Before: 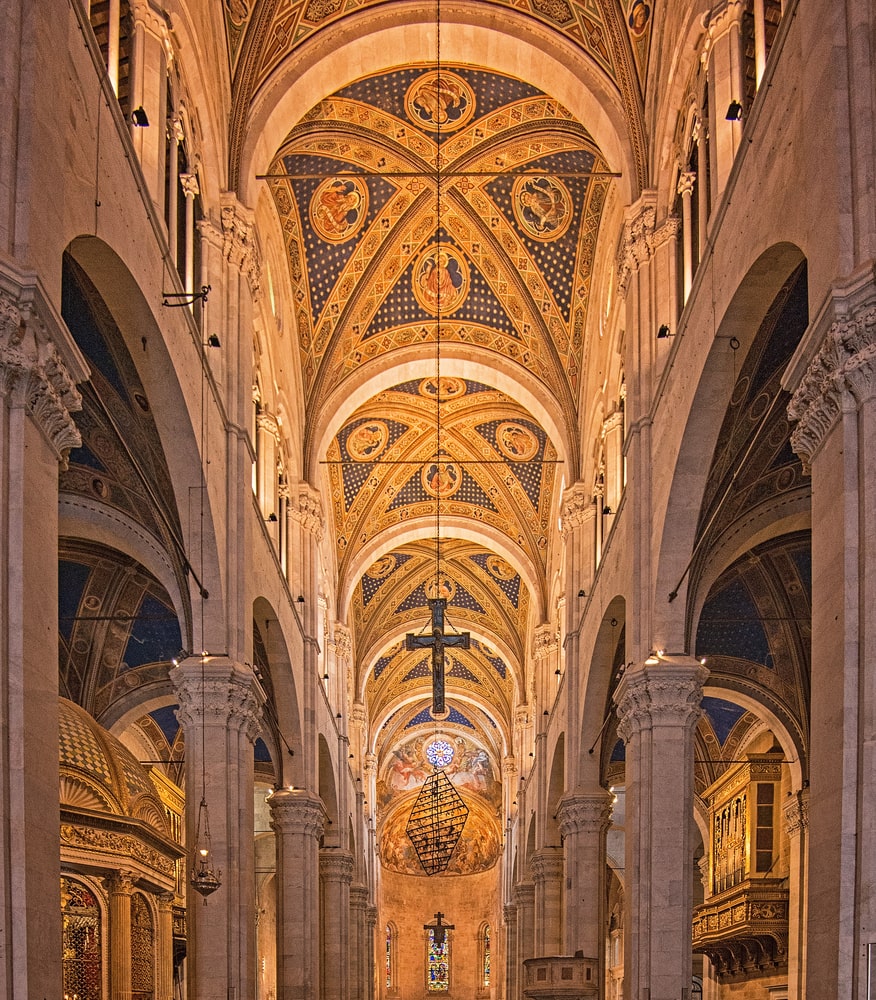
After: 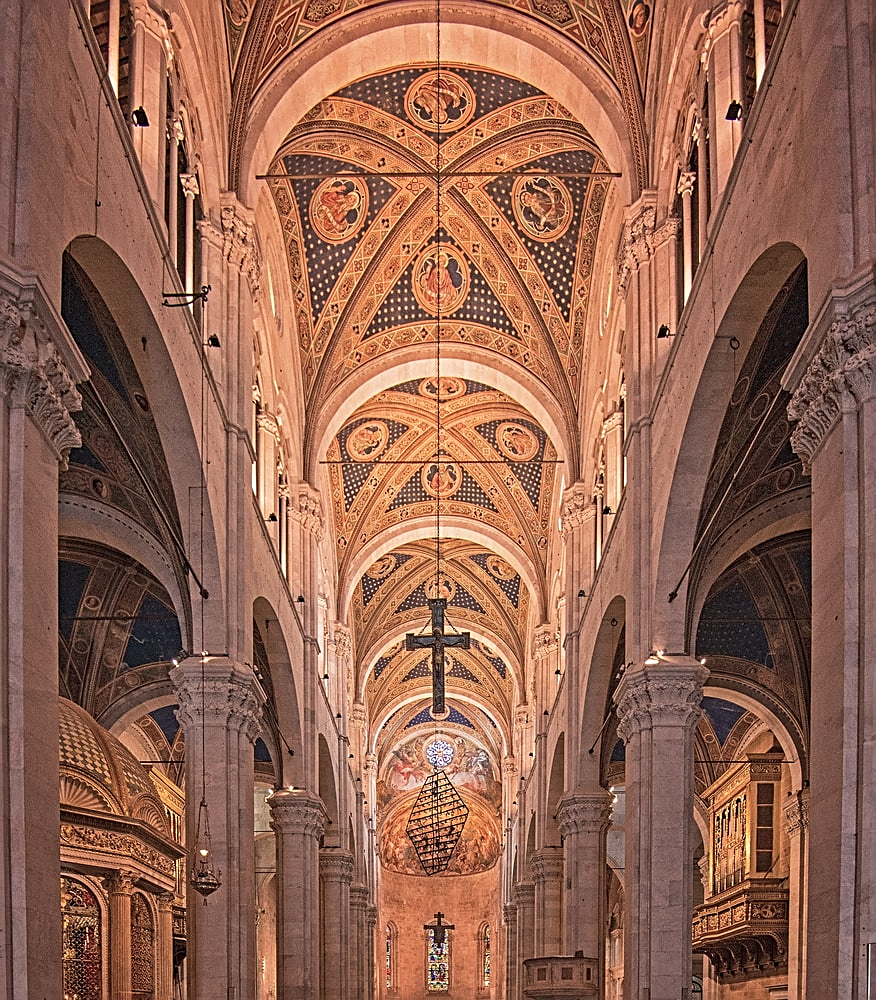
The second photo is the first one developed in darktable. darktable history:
sharpen: on, module defaults
color contrast: blue-yellow contrast 0.7
